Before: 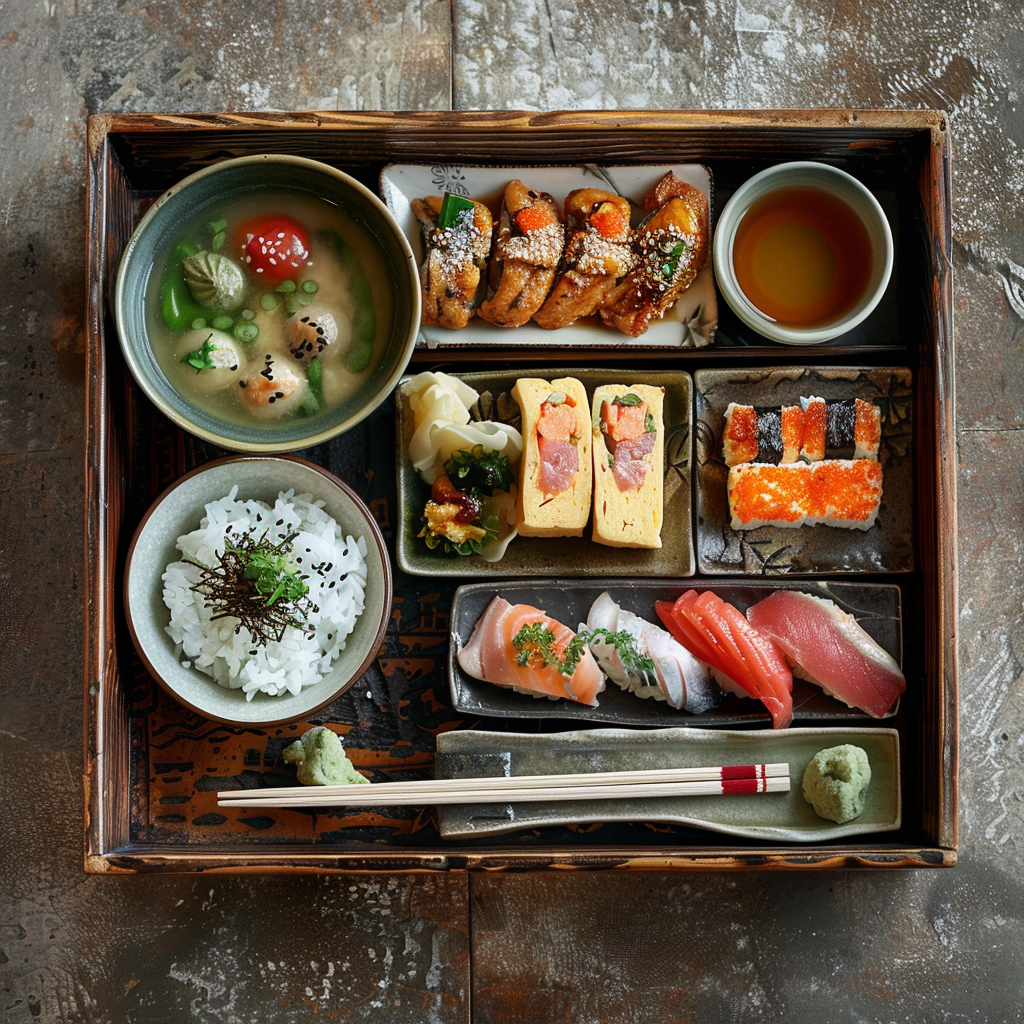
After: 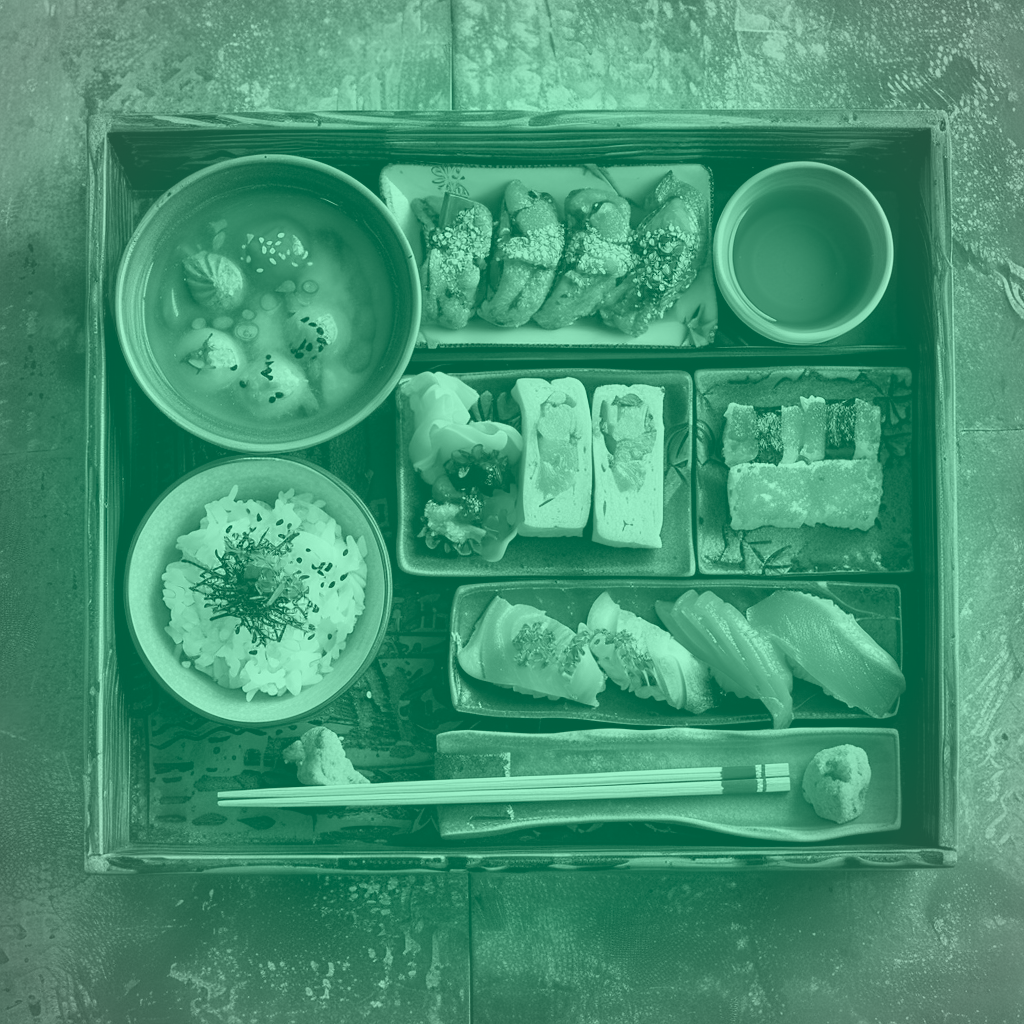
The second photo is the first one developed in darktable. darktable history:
colorize: hue 147.6°, saturation 65%, lightness 21.64%
exposure: black level correction 0.001, exposure 0.5 EV, compensate exposure bias true, compensate highlight preservation false
vignetting: brightness -0.167
